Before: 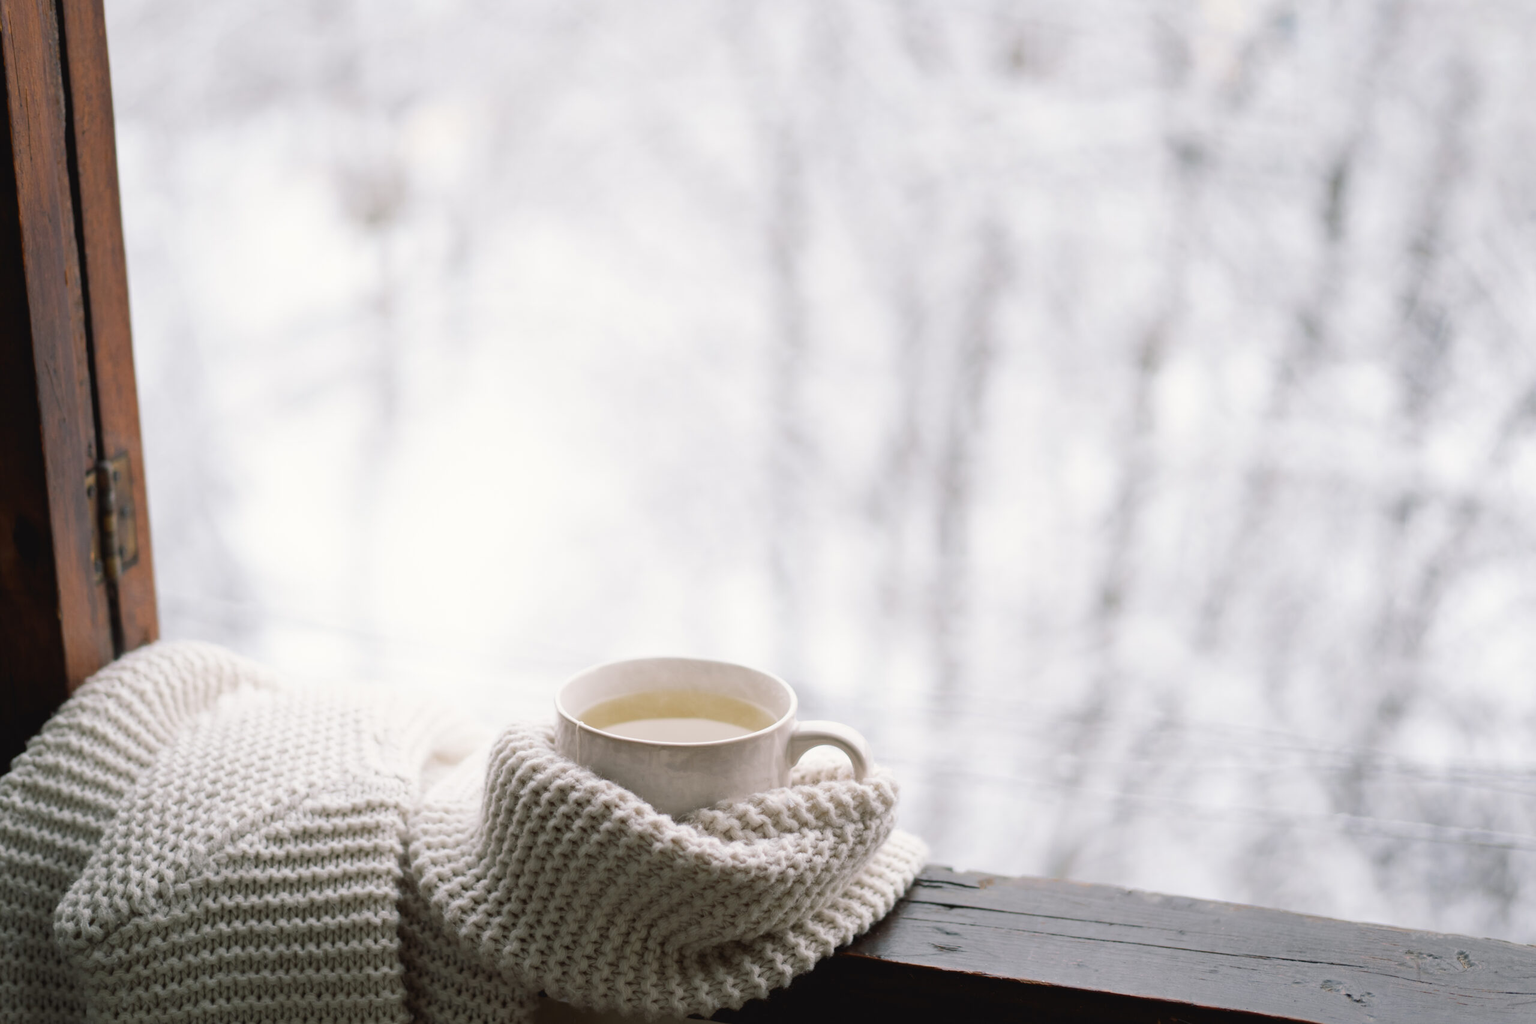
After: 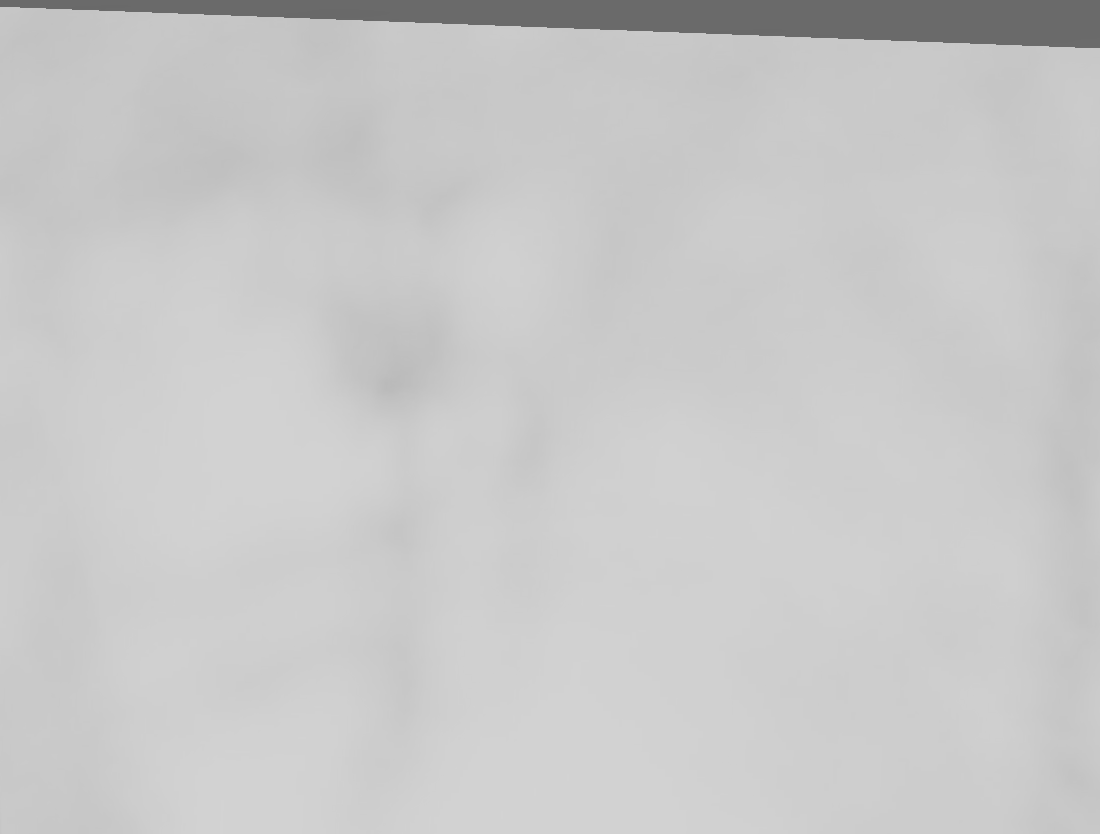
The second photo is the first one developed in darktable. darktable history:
local contrast: detail 110%
monochrome: a 26.22, b 42.67, size 0.8
white balance: emerald 1
contrast brightness saturation: contrast -0.32, brightness 0.75, saturation -0.78
shadows and highlights: shadows 25, highlights -25
rotate and perspective: rotation 2.17°, automatic cropping off
tone equalizer: on, module defaults
crop and rotate: left 10.817%, top 0.062%, right 47.194%, bottom 53.626%
